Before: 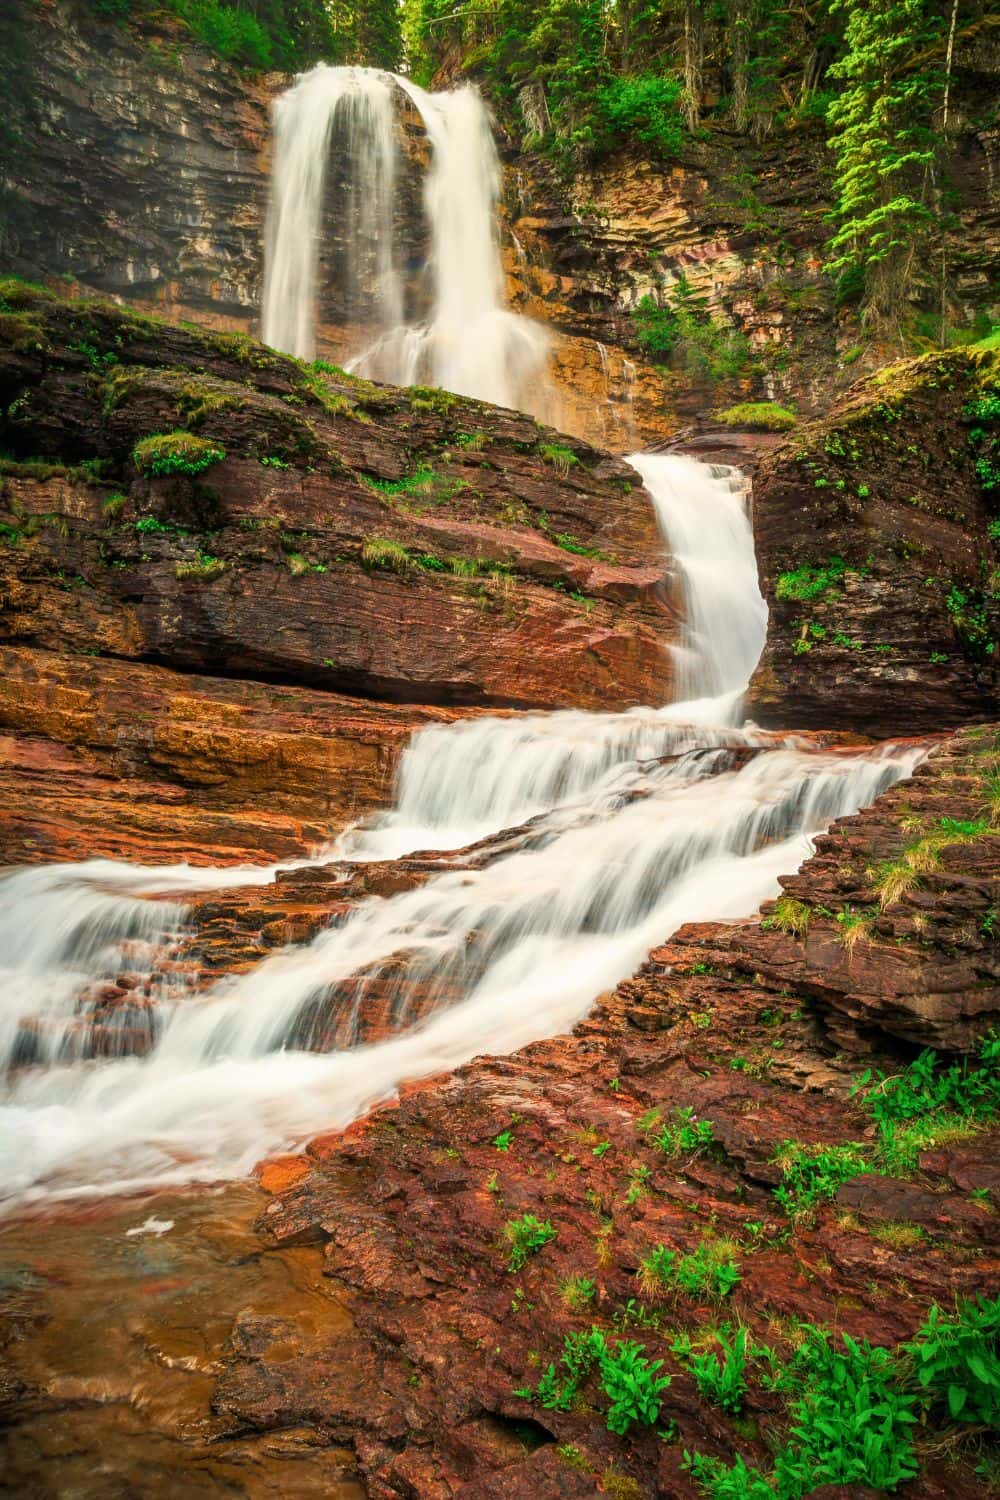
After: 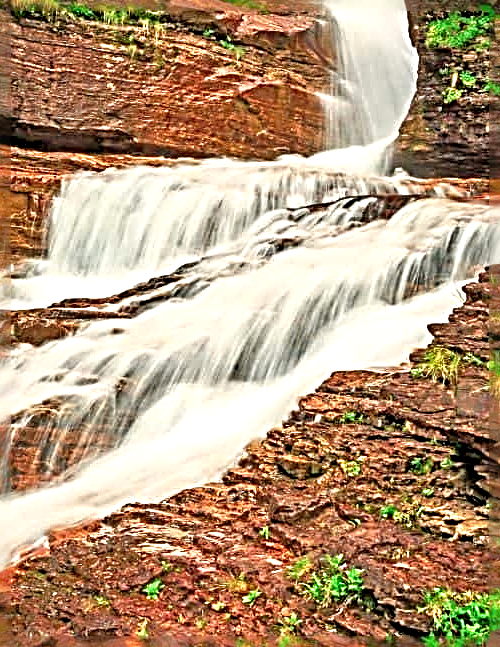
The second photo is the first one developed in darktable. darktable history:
crop: left 35.062%, top 36.812%, right 14.925%, bottom 20.048%
exposure: exposure 0.203 EV, compensate exposure bias true, compensate highlight preservation false
sharpen: radius 4.046, amount 1.983
tone equalizer: -7 EV 0.144 EV, -6 EV 0.578 EV, -5 EV 1.12 EV, -4 EV 1.32 EV, -3 EV 1.16 EV, -2 EV 0.6 EV, -1 EV 0.16 EV
